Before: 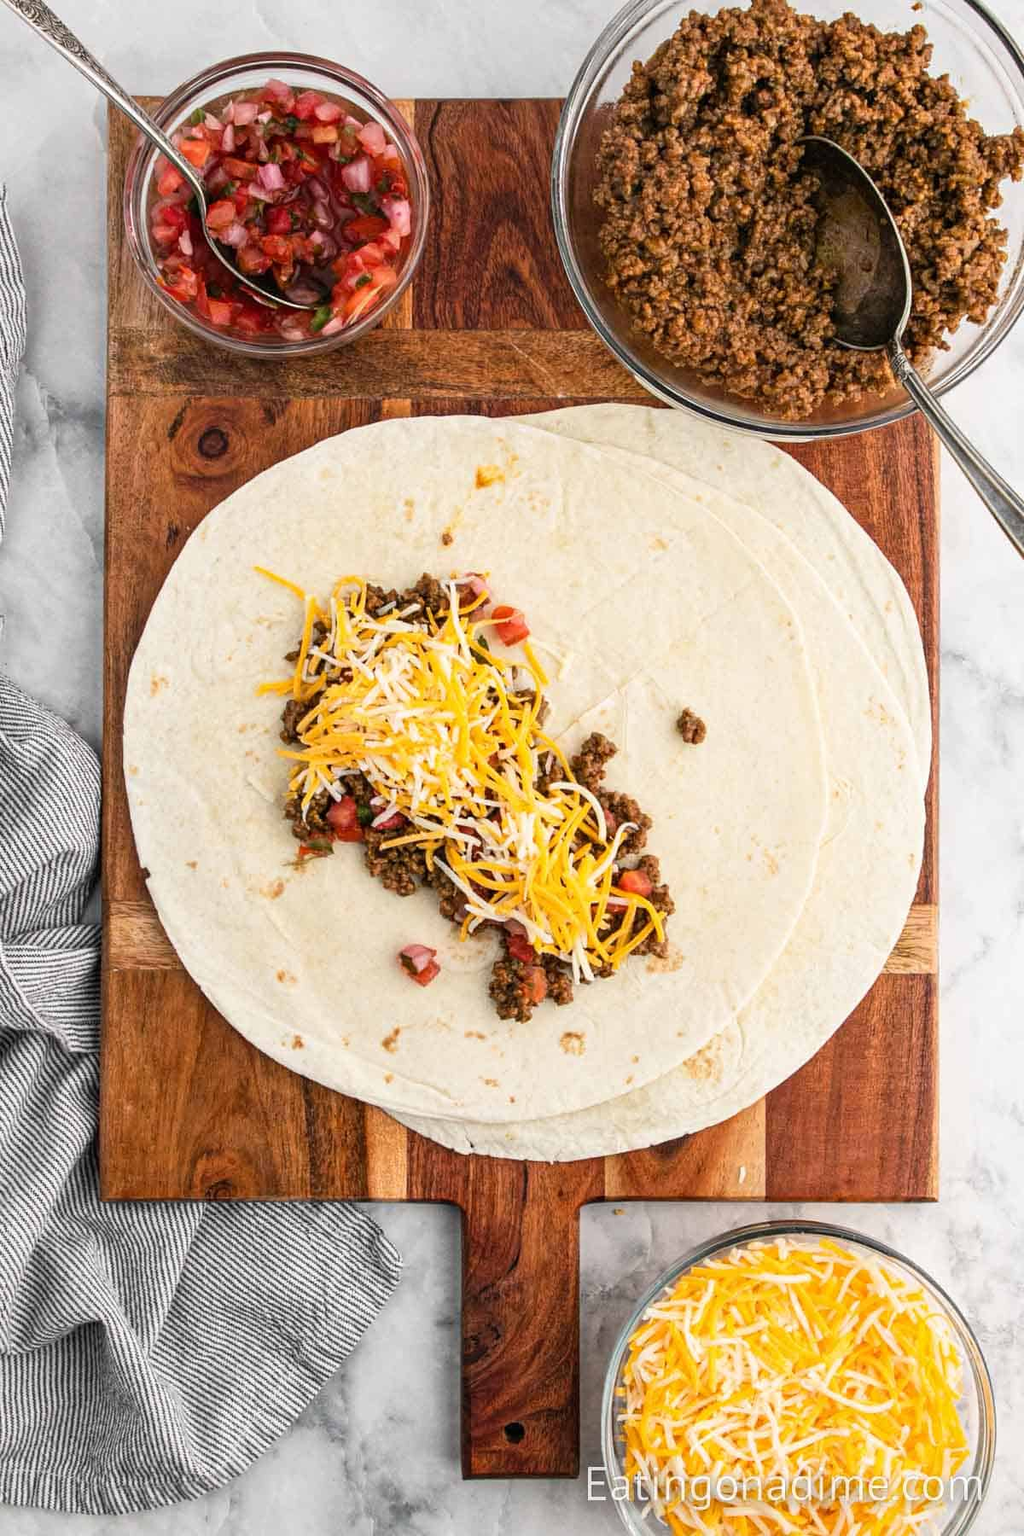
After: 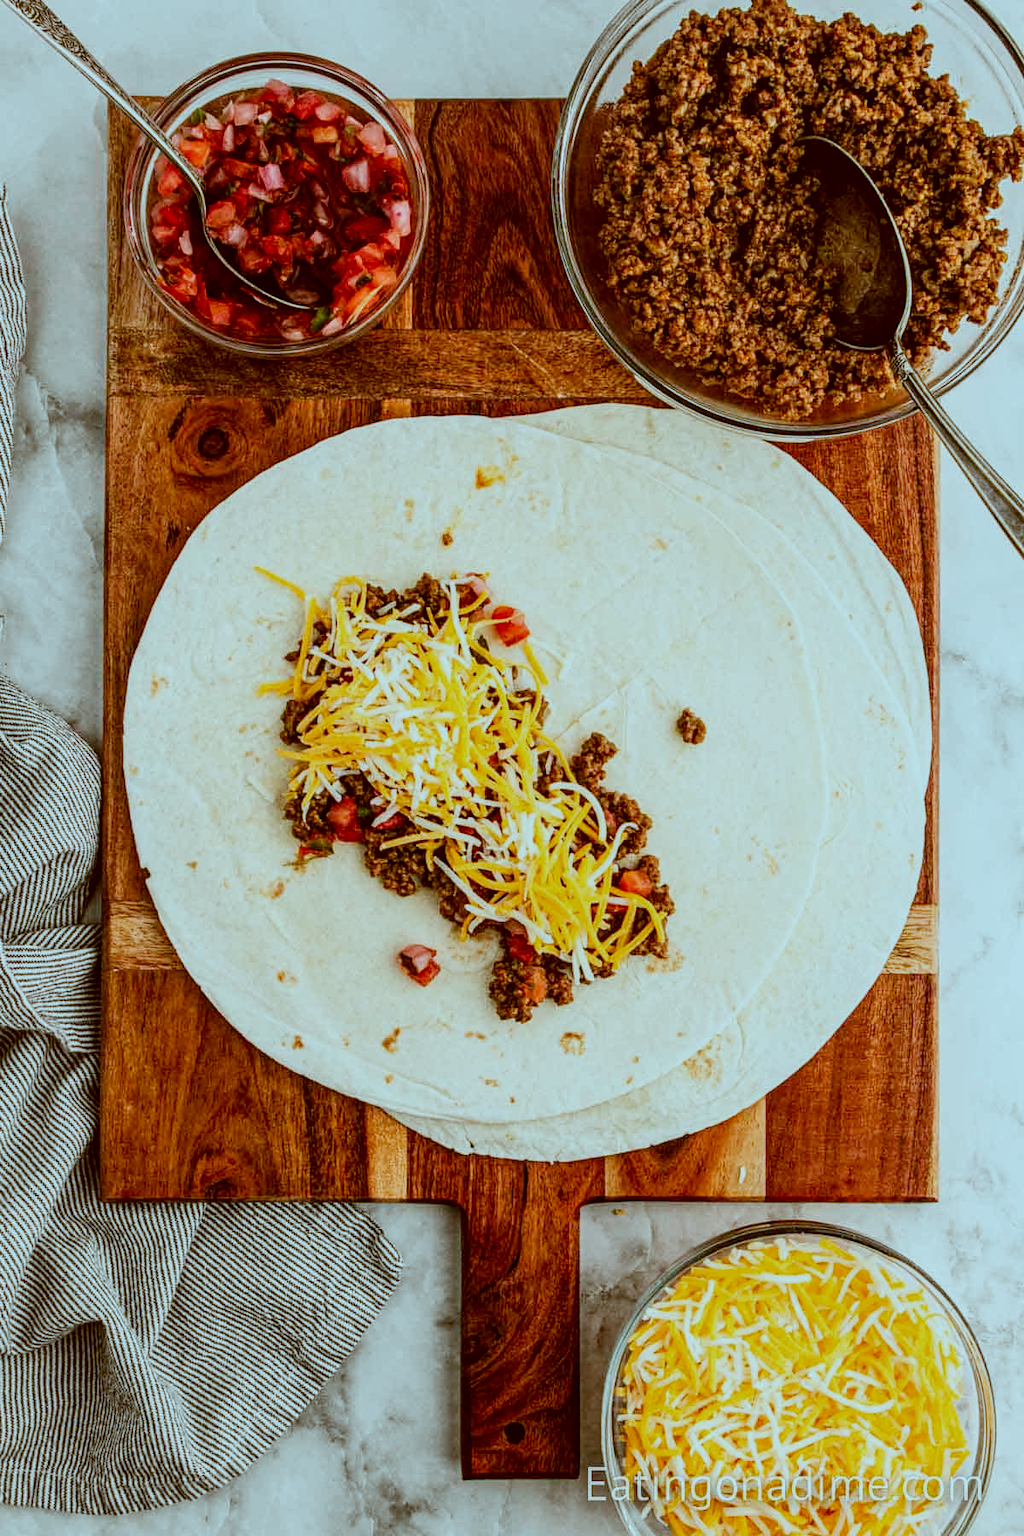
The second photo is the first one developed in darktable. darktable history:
exposure: black level correction -0.015, exposure -0.525 EV, compensate highlight preservation false
filmic rgb: black relative exposure -7.97 EV, white relative exposure 4.06 EV, hardness 4.12, contrast 1.361, add noise in highlights 0.001, preserve chrominance no, color science v3 (2019), use custom middle-gray values true, contrast in highlights soft
color correction: highlights a* -14.88, highlights b* -16.86, shadows a* 10.13, shadows b* 30.09
local contrast: detail 130%
contrast equalizer: octaves 7, y [[0.439, 0.44, 0.442, 0.457, 0.493, 0.498], [0.5 ×6], [0.5 ×6], [0 ×6], [0 ×6]], mix 0.319
